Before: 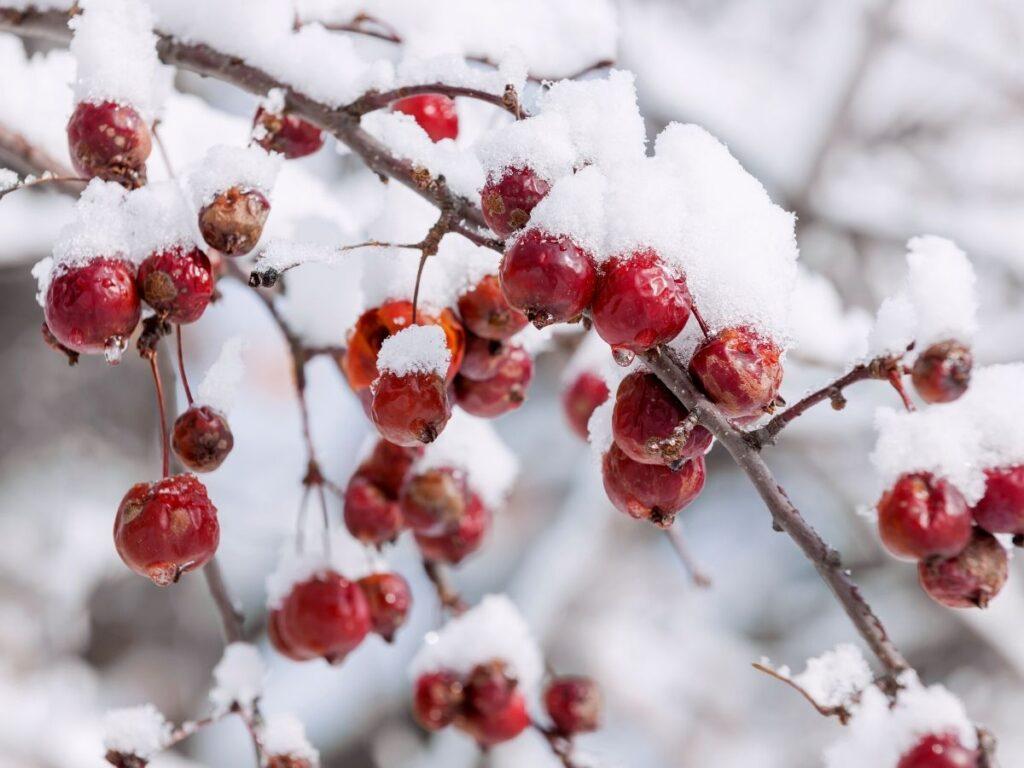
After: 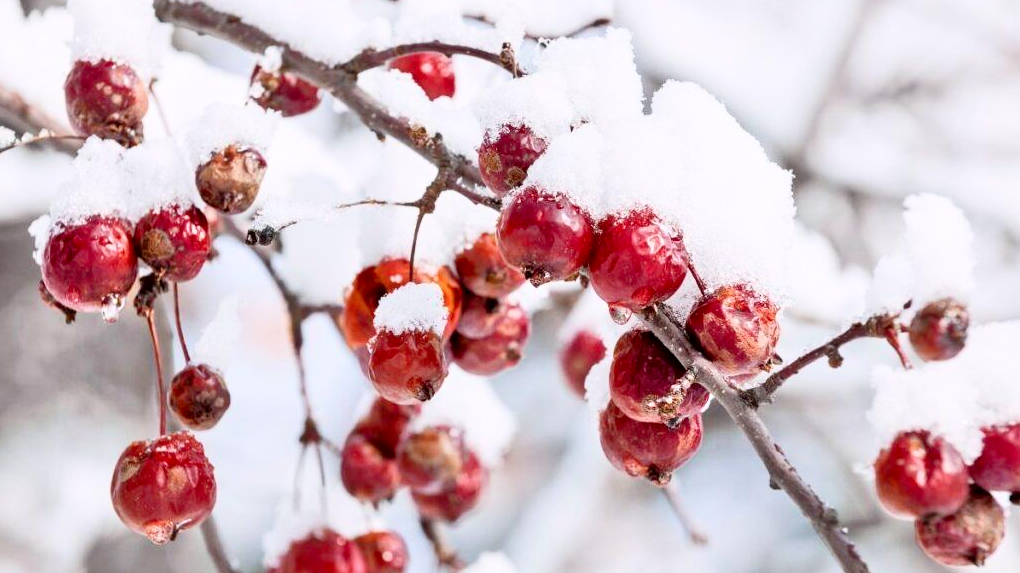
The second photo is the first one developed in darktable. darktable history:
crop: left 0.387%, top 5.469%, bottom 19.809%
tone equalizer: -7 EV 0.15 EV, -6 EV 0.6 EV, -5 EV 1.15 EV, -4 EV 1.33 EV, -3 EV 1.15 EV, -2 EV 0.6 EV, -1 EV 0.15 EV, mask exposure compensation -0.5 EV
contrast brightness saturation: contrast 0.28
